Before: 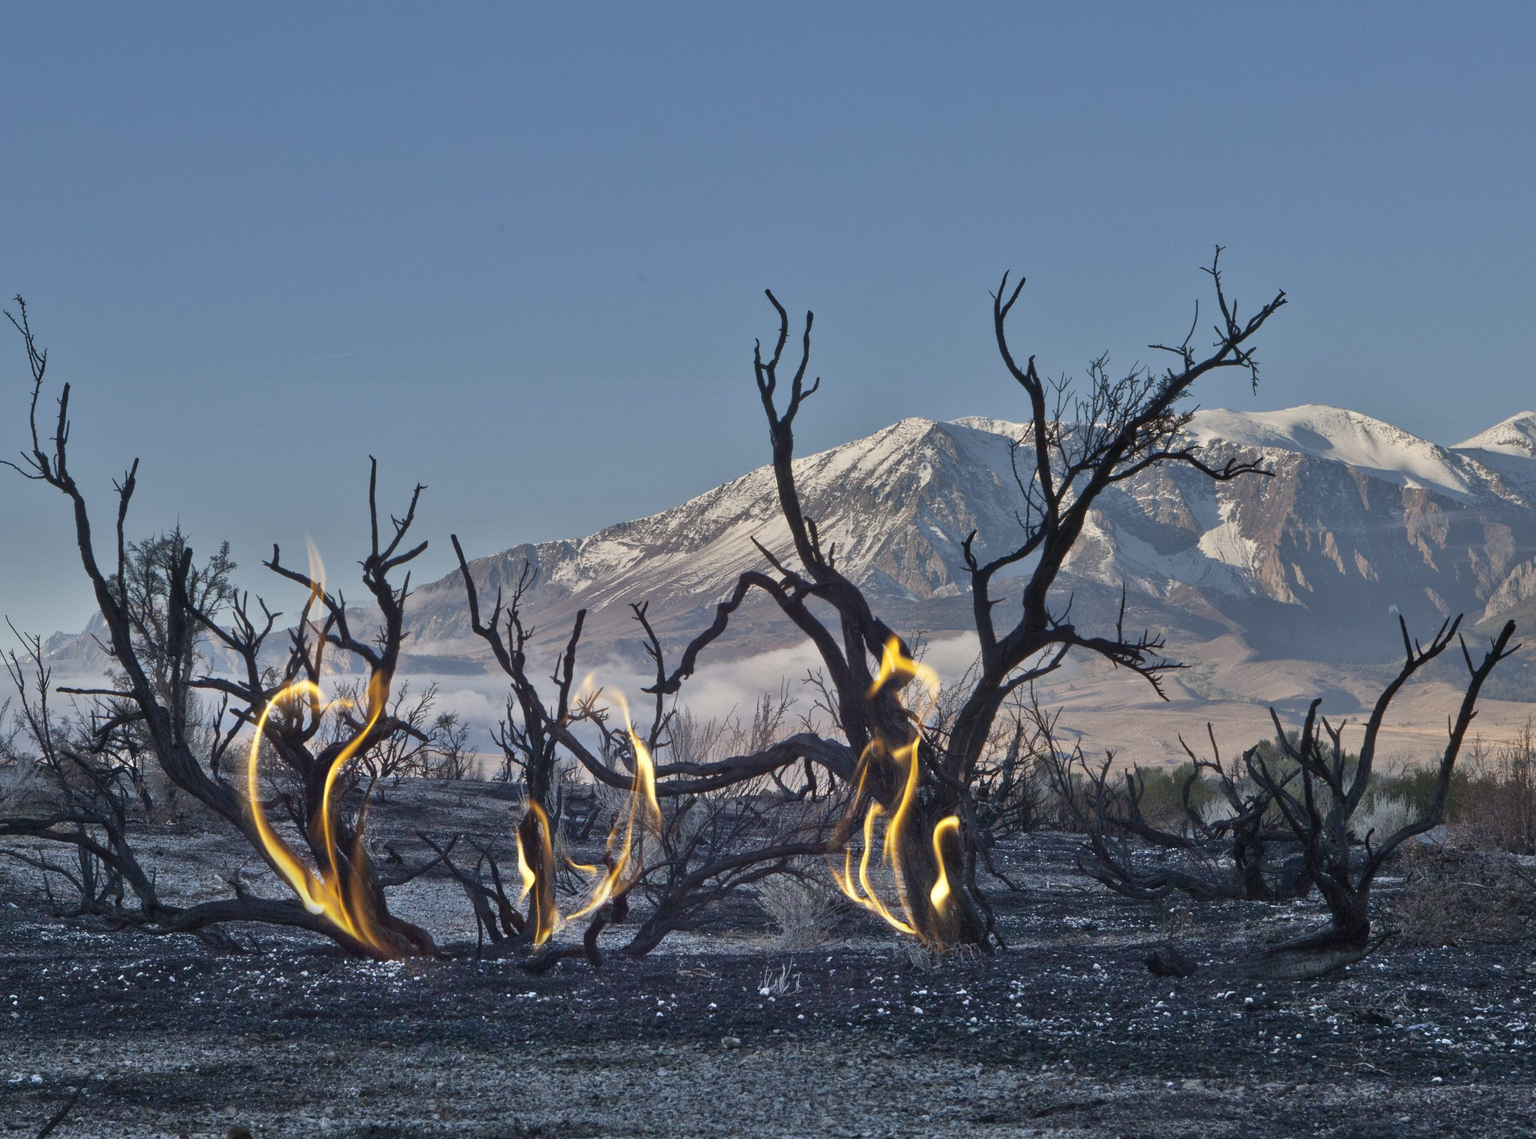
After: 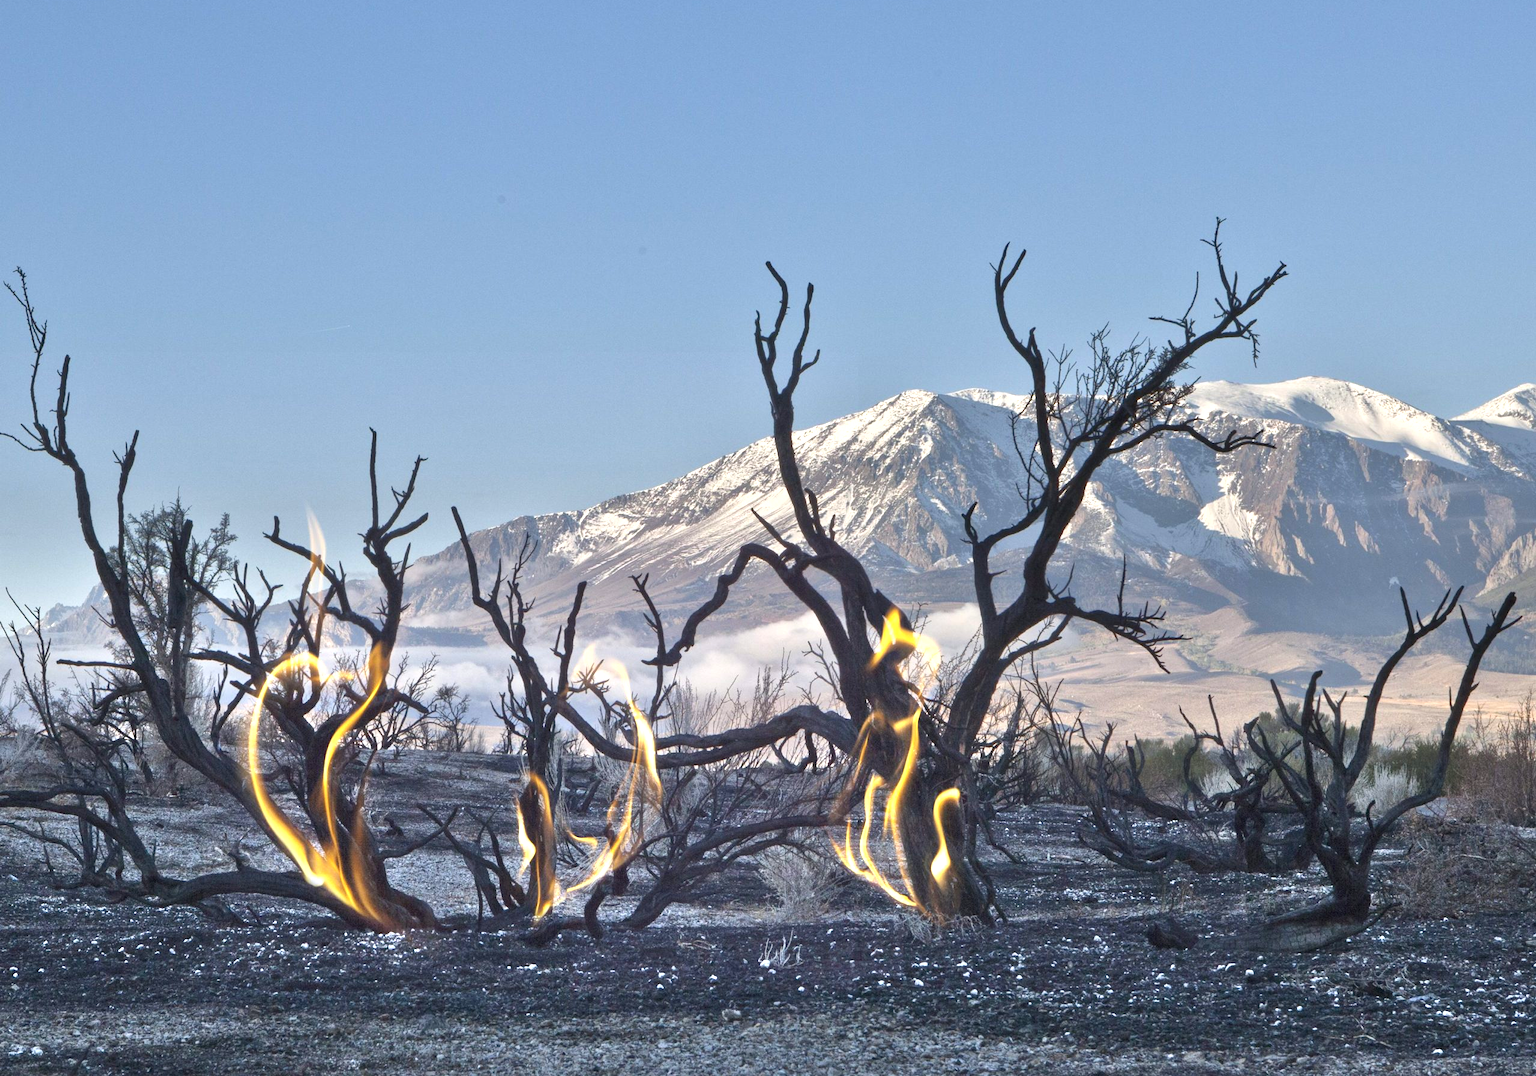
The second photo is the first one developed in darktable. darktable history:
exposure: black level correction 0, exposure 0.9 EV, compensate highlight preservation false
crop and rotate: top 2.479%, bottom 3.018%
